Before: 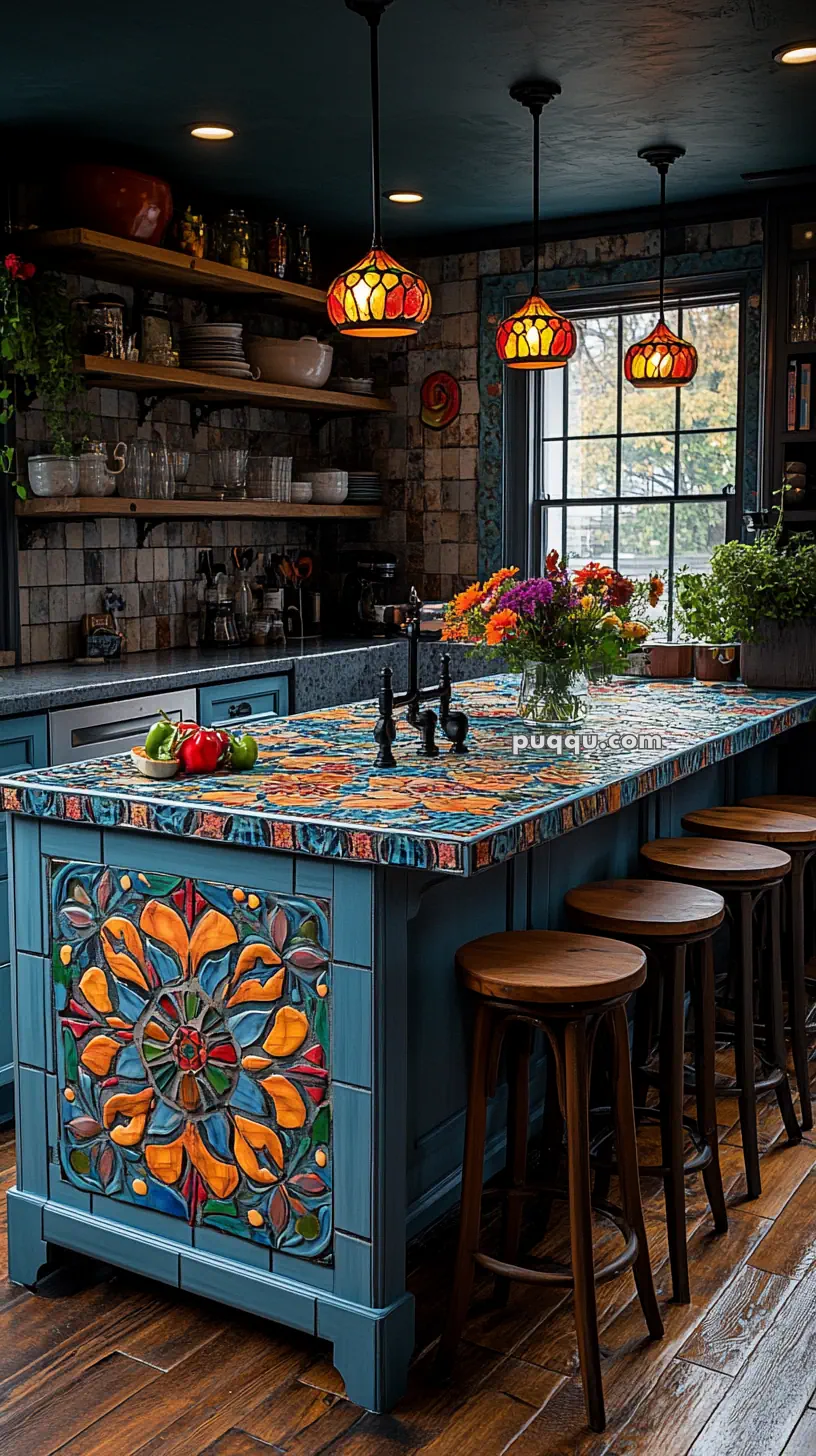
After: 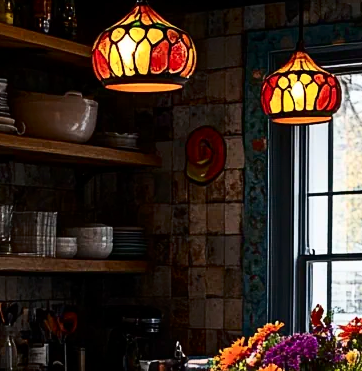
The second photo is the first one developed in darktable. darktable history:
crop: left 28.887%, top 16.864%, right 26.63%, bottom 57.629%
contrast brightness saturation: contrast 0.284
